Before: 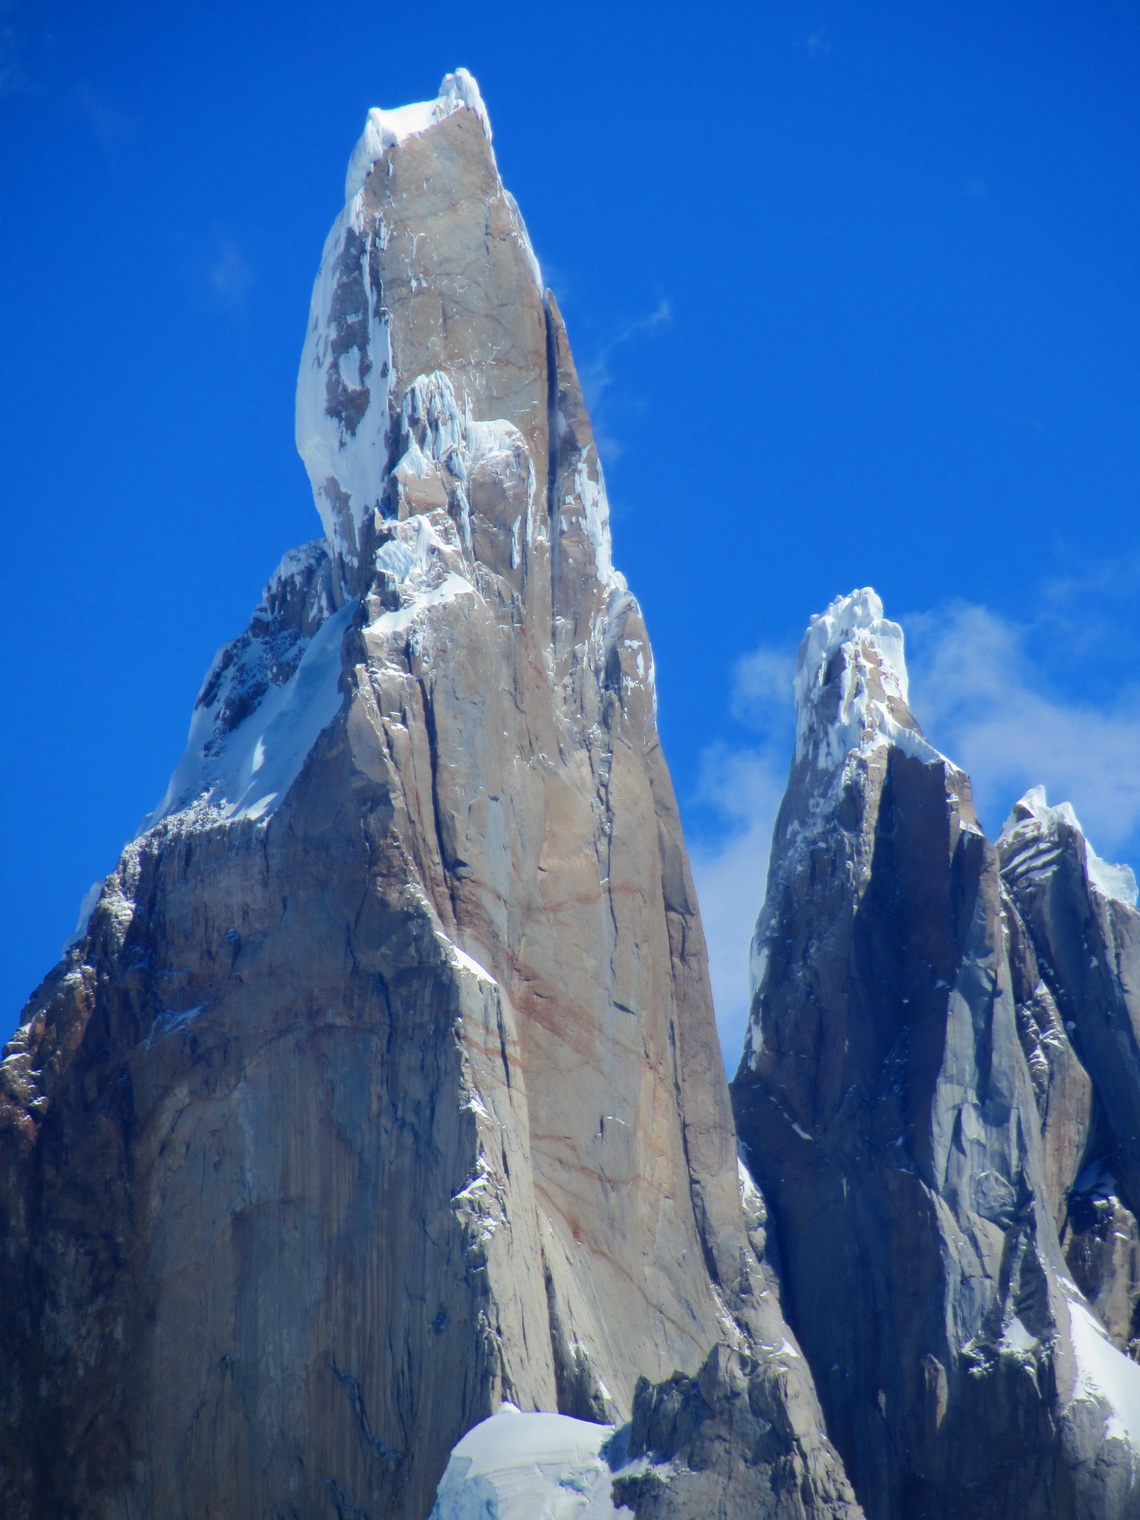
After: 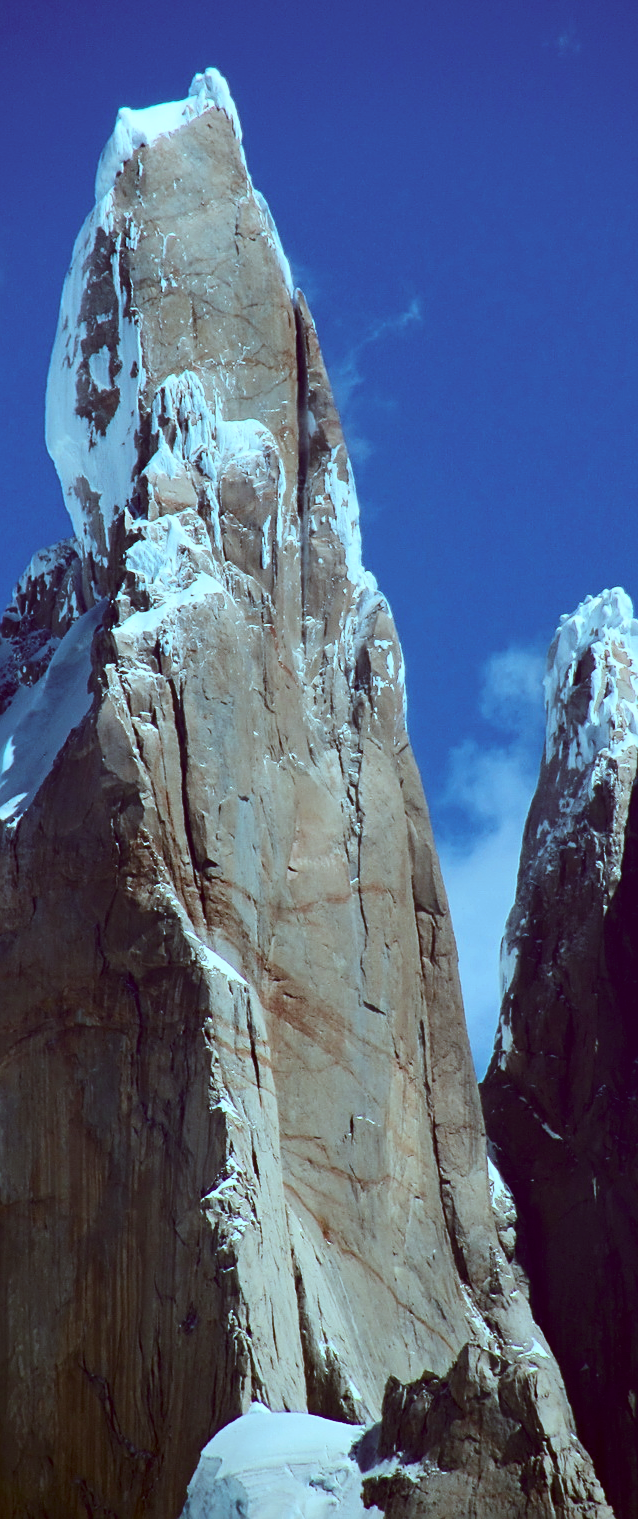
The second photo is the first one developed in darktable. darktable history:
crop: left 21.975%, right 21.992%, bottom 0.015%
color correction: highlights a* -14.14, highlights b* -16.25, shadows a* 10.08, shadows b* 29.83
contrast brightness saturation: contrast 0.274
exposure: black level correction 0.009, exposure -0.167 EV, compensate highlight preservation false
sharpen: on, module defaults
